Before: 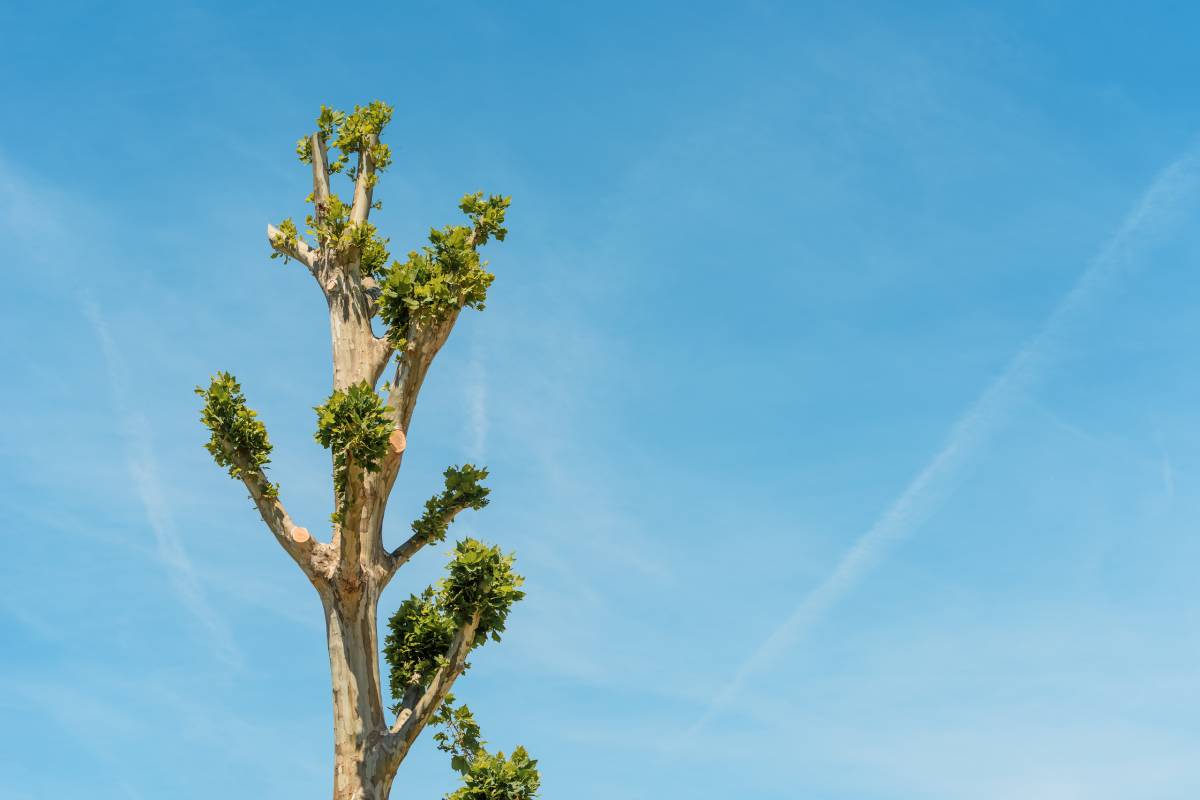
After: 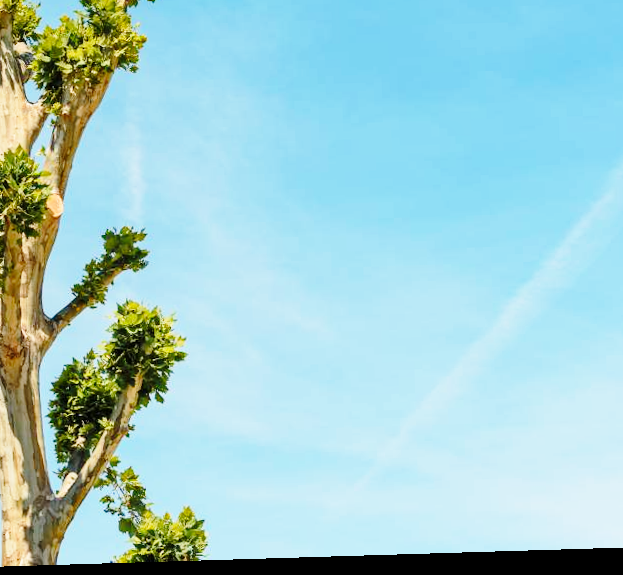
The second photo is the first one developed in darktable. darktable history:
rotate and perspective: rotation -1.75°, automatic cropping off
haze removal: compatibility mode true, adaptive false
base curve: curves: ch0 [(0, 0) (0.028, 0.03) (0.121, 0.232) (0.46, 0.748) (0.859, 0.968) (1, 1)], preserve colors none
crop and rotate: left 29.237%, top 31.152%, right 19.807%
